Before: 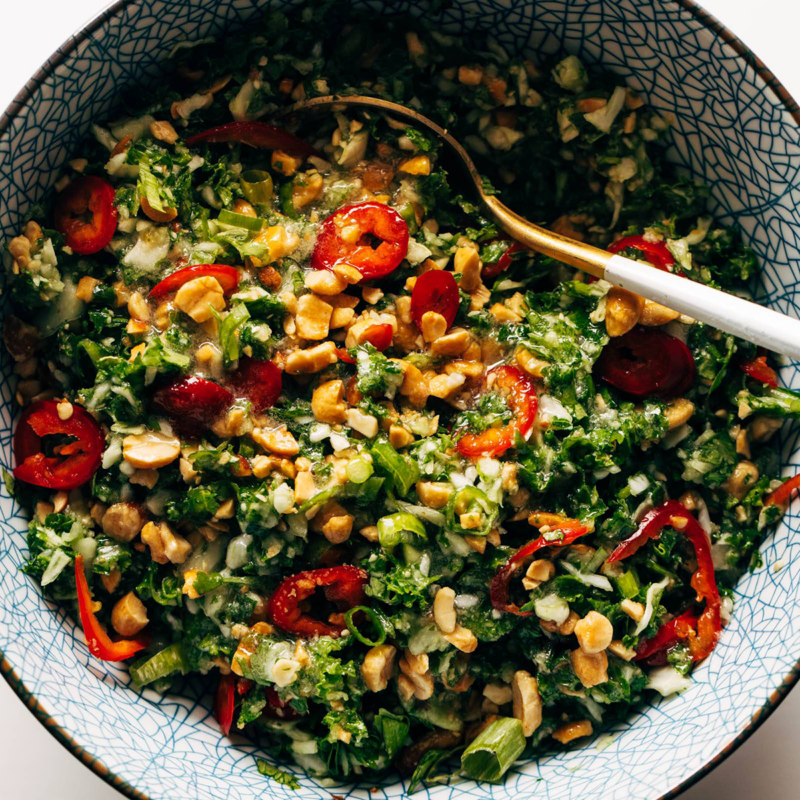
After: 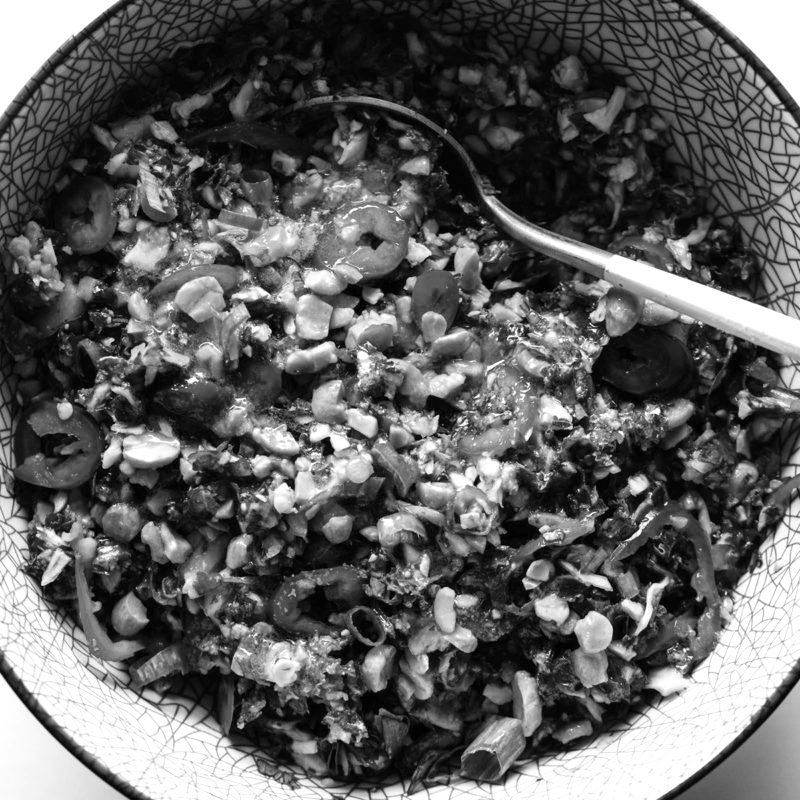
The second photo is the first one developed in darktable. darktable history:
exposure: exposure 0.493 EV, compensate highlight preservation false
color calibration: output gray [0.21, 0.42, 0.37, 0], illuminant same as pipeline (D50), adaptation XYZ, x 0.346, y 0.358, temperature 5006.76 K
